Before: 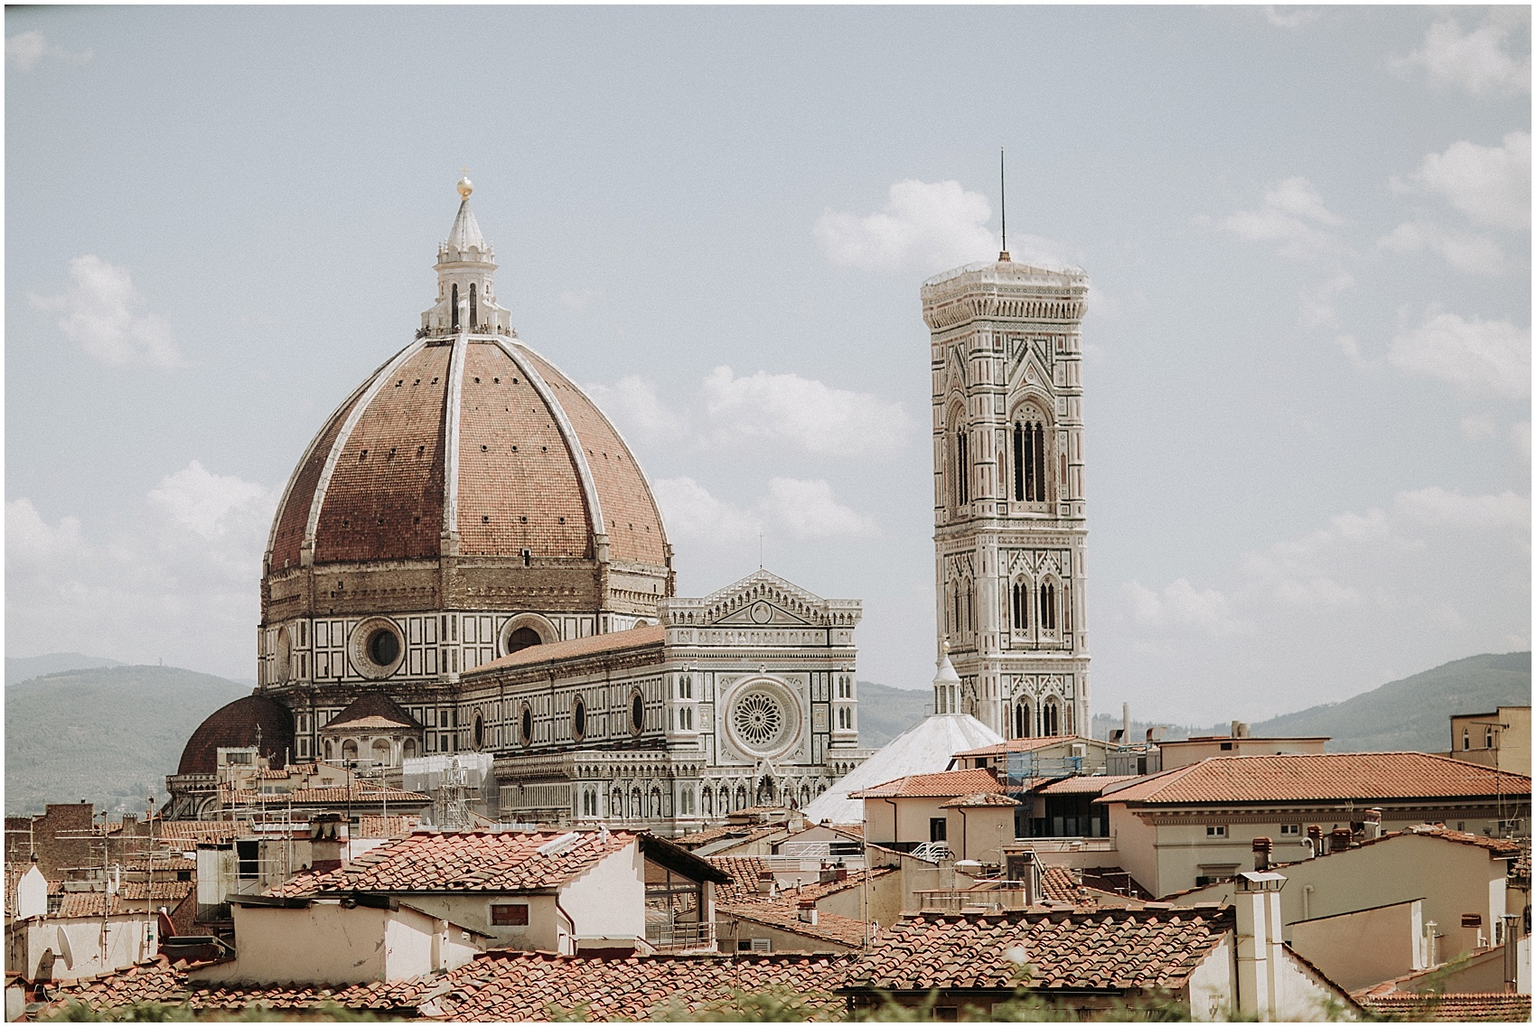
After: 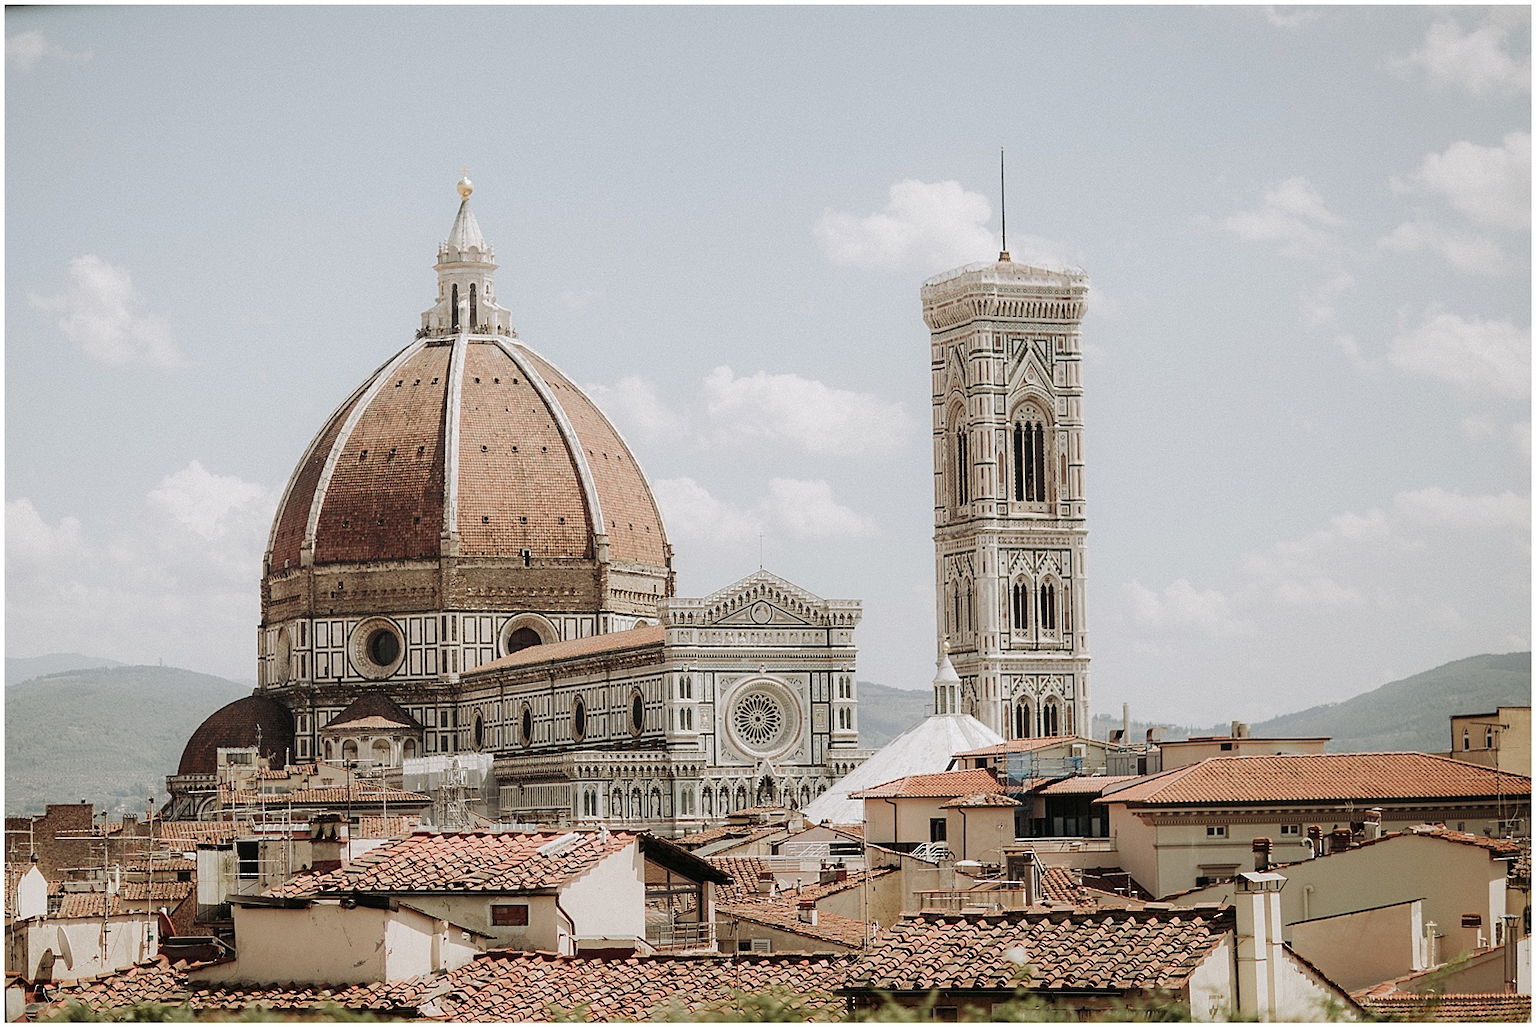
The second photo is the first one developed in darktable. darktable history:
sharpen: radius 2.883, amount 0.868, threshold 47.523
